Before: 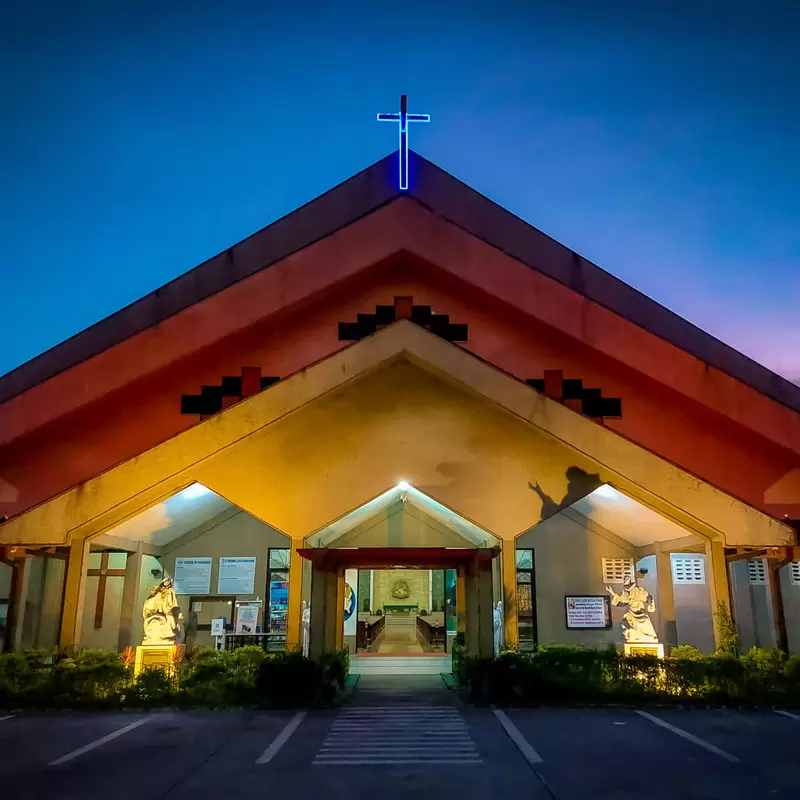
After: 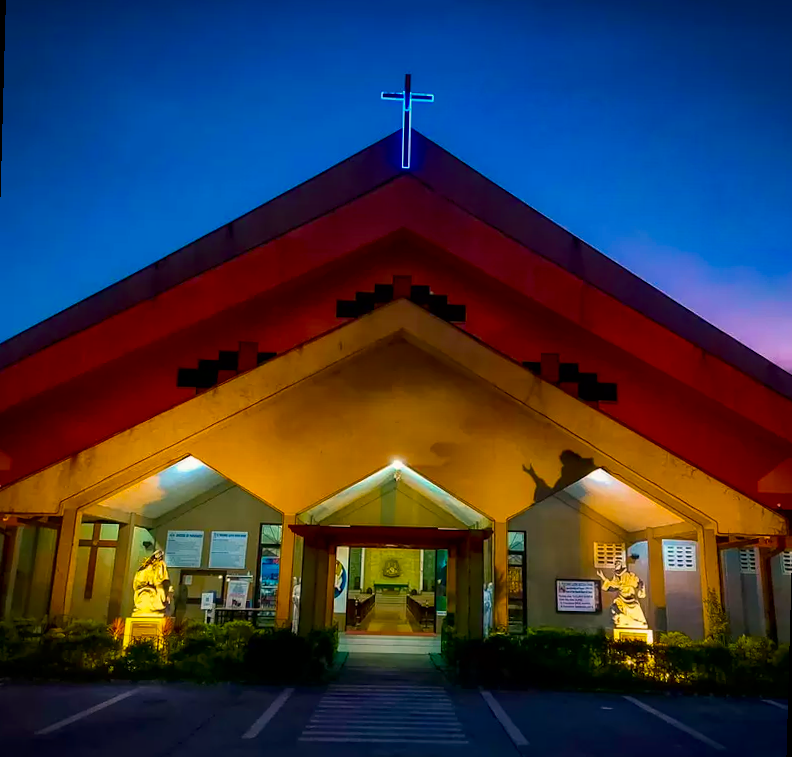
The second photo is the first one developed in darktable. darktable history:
color correction: highlights a* 5.81, highlights b* 4.84
contrast brightness saturation: contrast 0.07, brightness -0.13, saturation 0.06
color balance rgb: perceptual saturation grading › global saturation 25%, global vibrance 20%
rotate and perspective: rotation 1.57°, crop left 0.018, crop right 0.982, crop top 0.039, crop bottom 0.961
